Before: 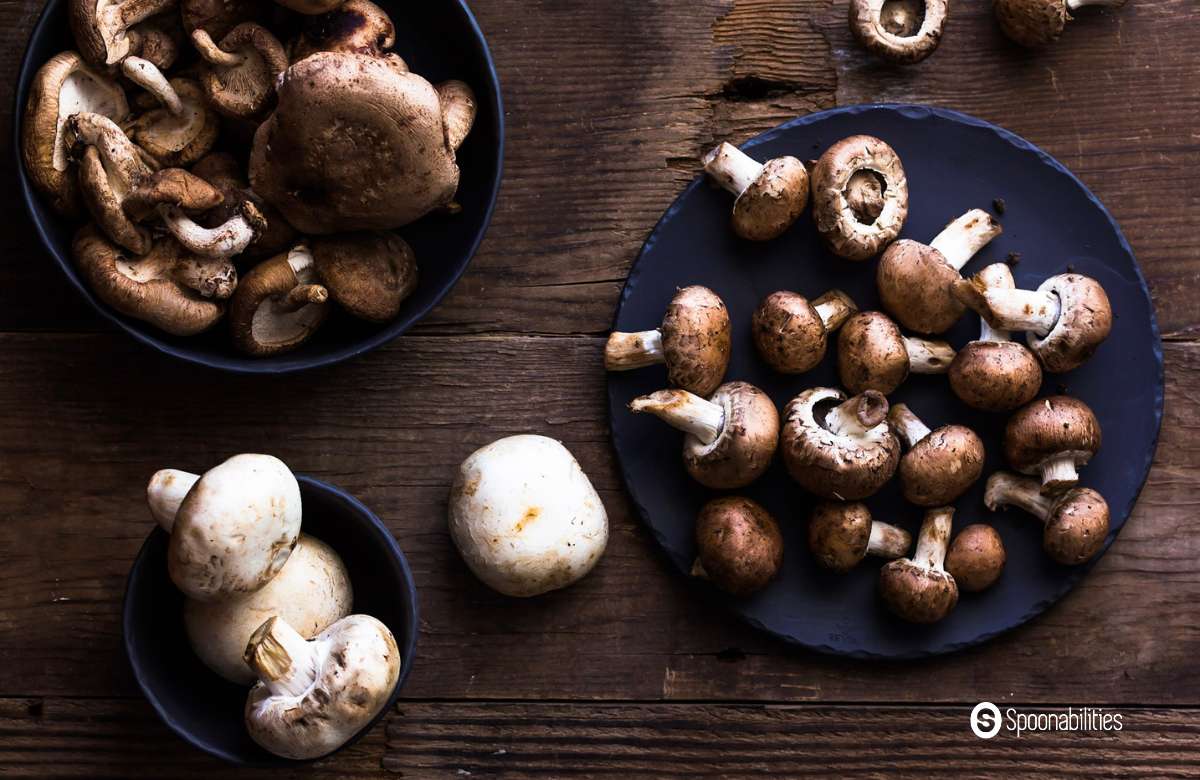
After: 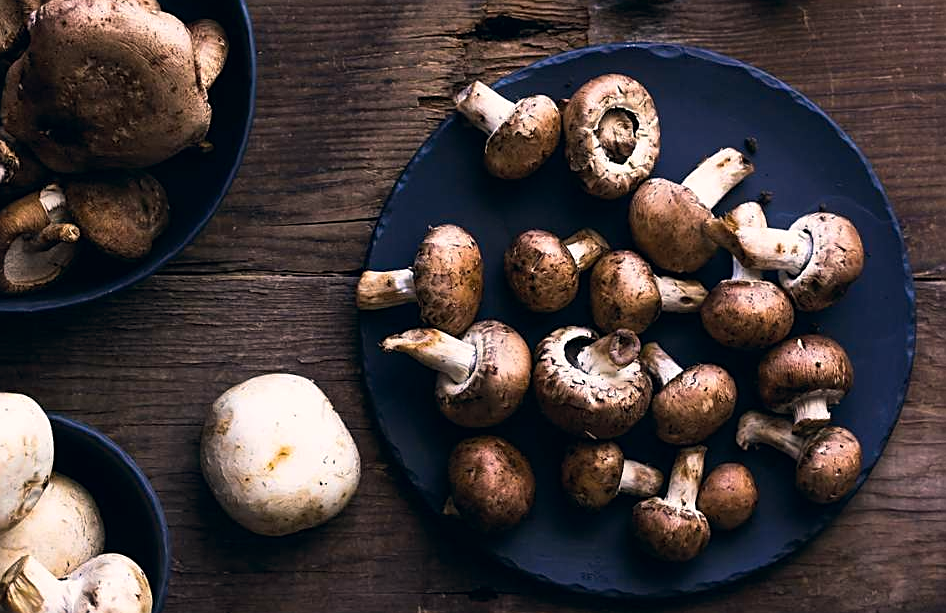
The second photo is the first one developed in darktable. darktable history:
sharpen: on, module defaults
crop and rotate: left 20.74%, top 7.912%, right 0.375%, bottom 13.378%
color correction: highlights a* 5.38, highlights b* 5.3, shadows a* -4.26, shadows b* -5.11
